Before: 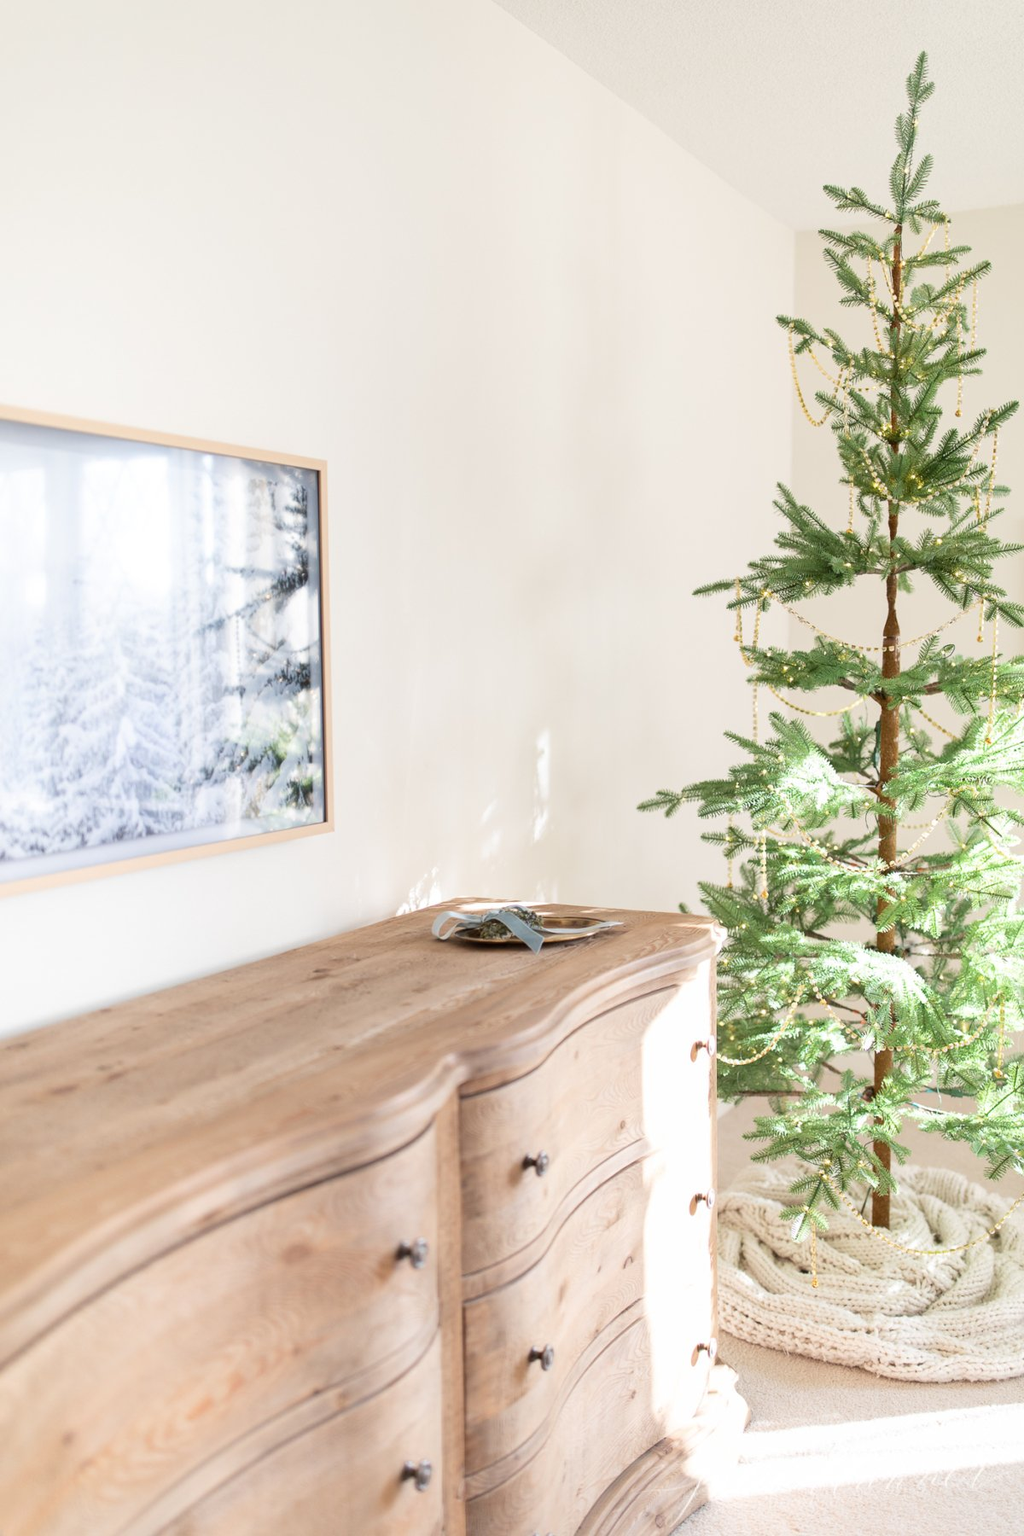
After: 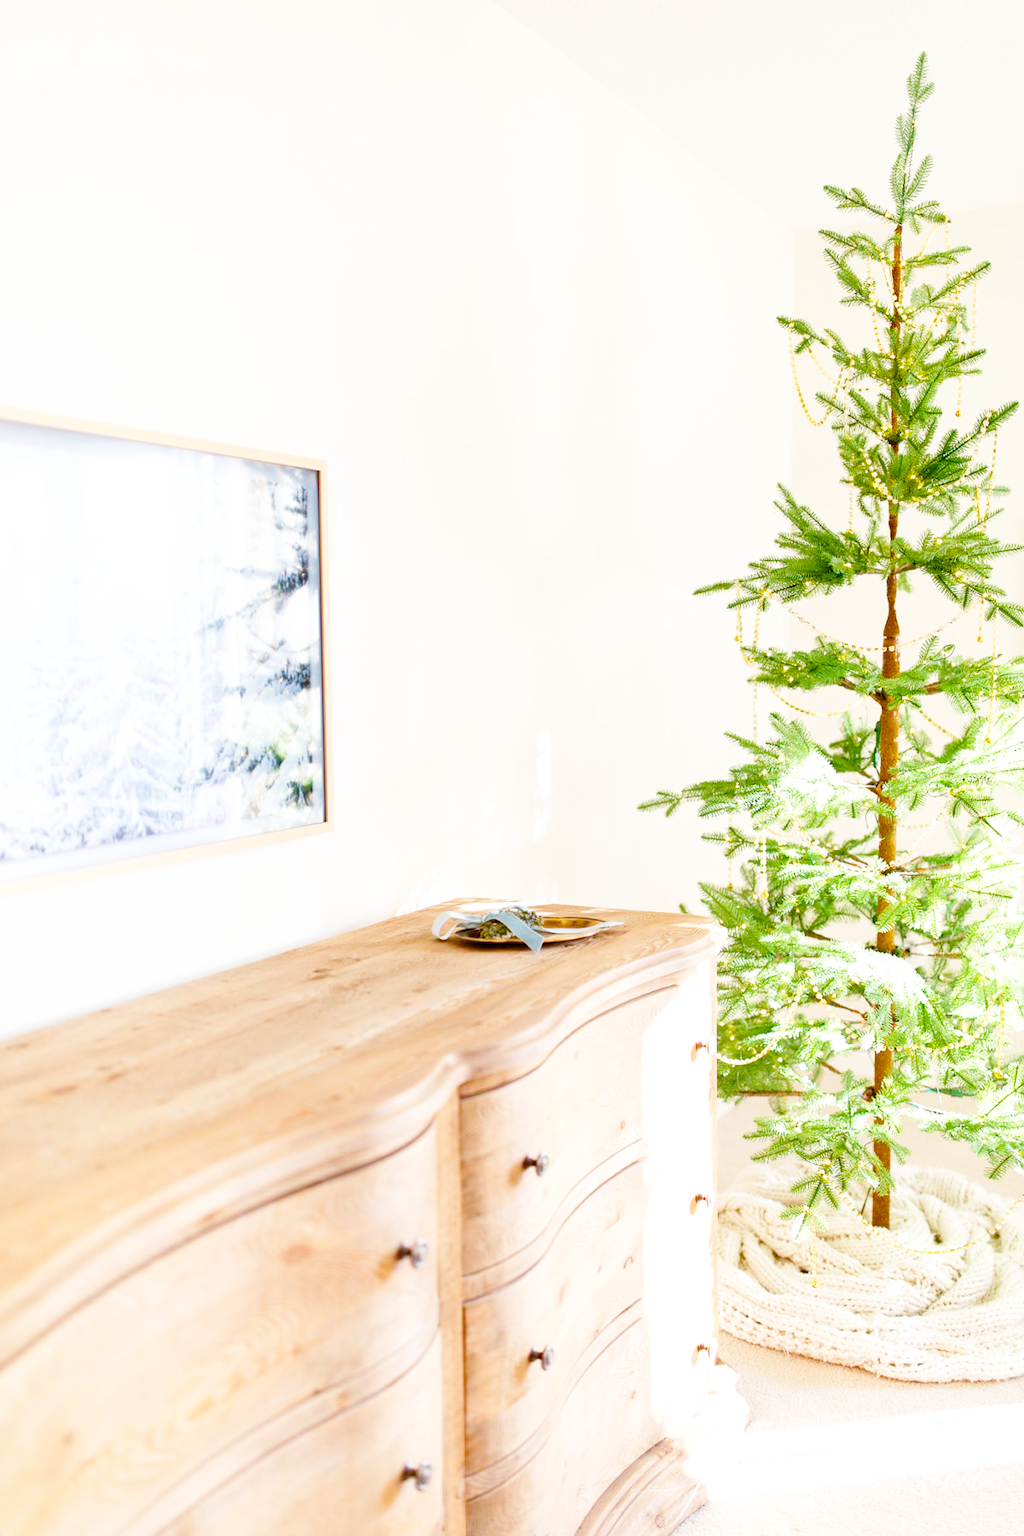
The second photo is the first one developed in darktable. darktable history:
base curve: curves: ch0 [(0, 0) (0.008, 0.007) (0.022, 0.029) (0.048, 0.089) (0.092, 0.197) (0.191, 0.399) (0.275, 0.534) (0.357, 0.65) (0.477, 0.78) (0.542, 0.833) (0.799, 0.973) (1, 1)], preserve colors none
color balance rgb: perceptual saturation grading › global saturation 20%, perceptual saturation grading › highlights -25%, perceptual saturation grading › shadows 50.52%, global vibrance 40.24%
